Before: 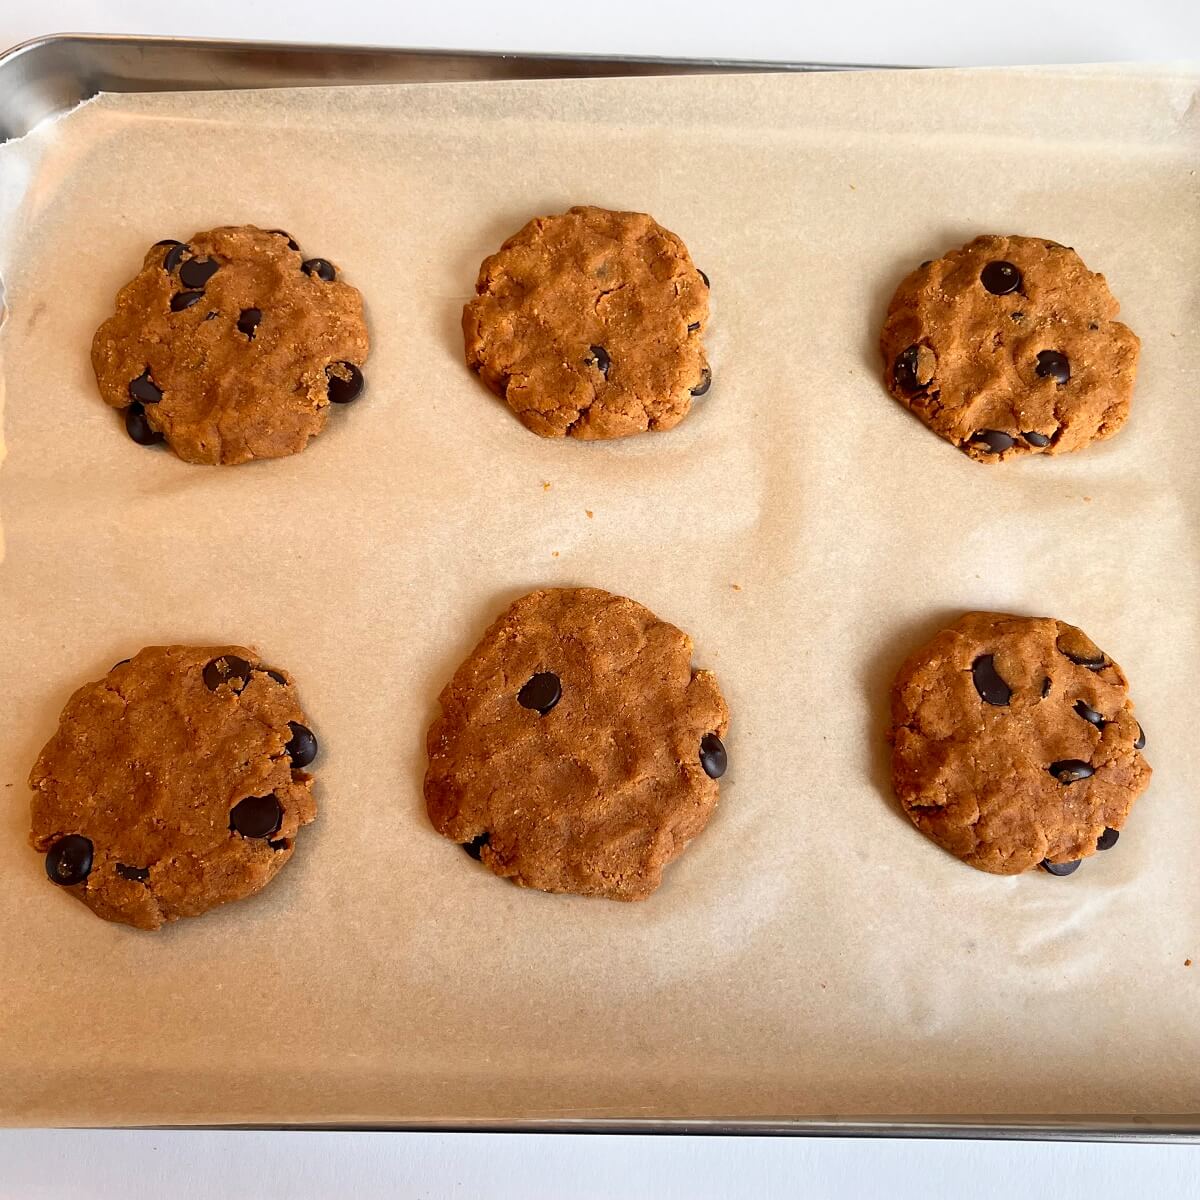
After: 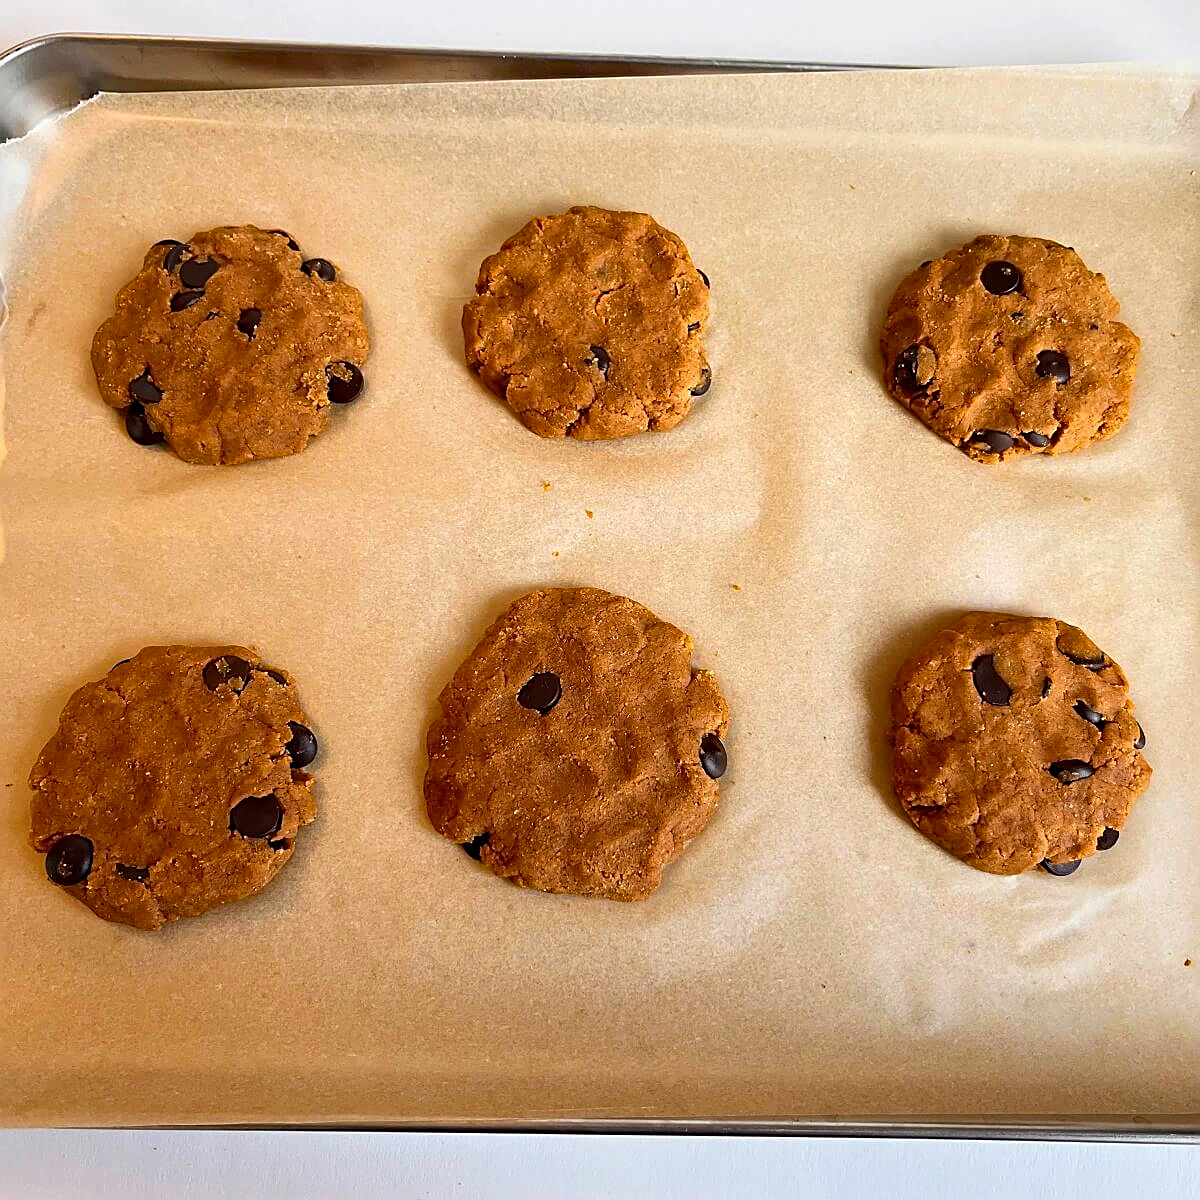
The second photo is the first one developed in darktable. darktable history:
haze removal: strength 0.303, distance 0.255, compatibility mode true, adaptive false
color balance rgb: perceptual saturation grading › global saturation 0.885%, global vibrance 20%
sharpen: on, module defaults
tone equalizer: on, module defaults
exposure: exposure -0.07 EV, compensate highlight preservation false
